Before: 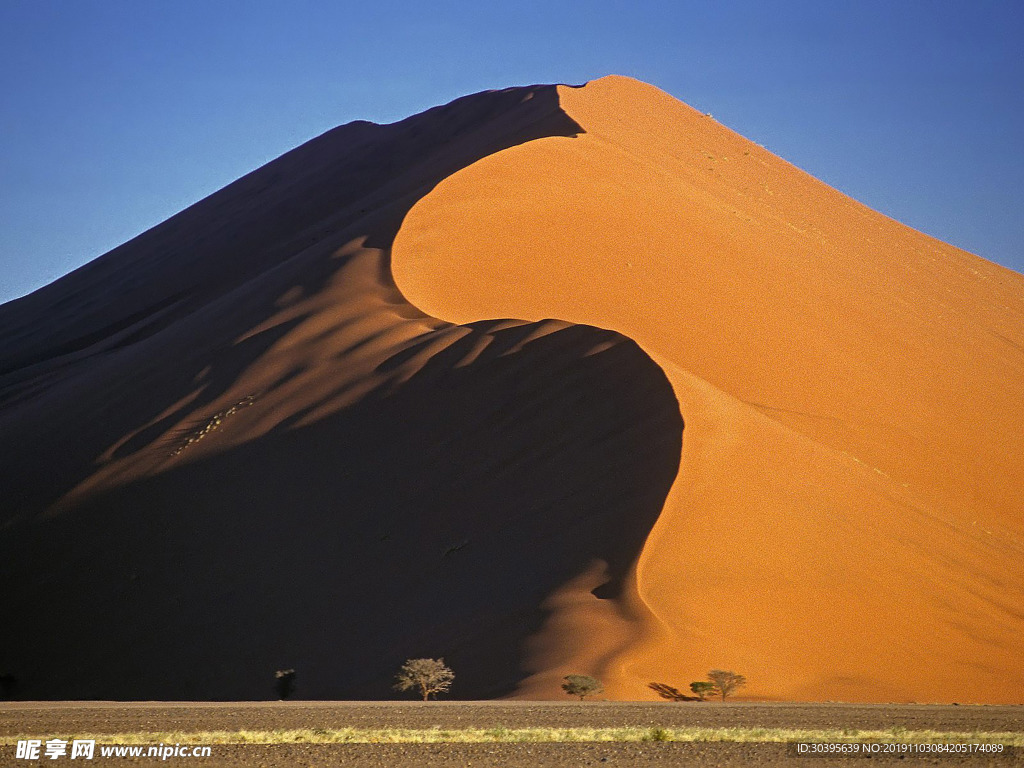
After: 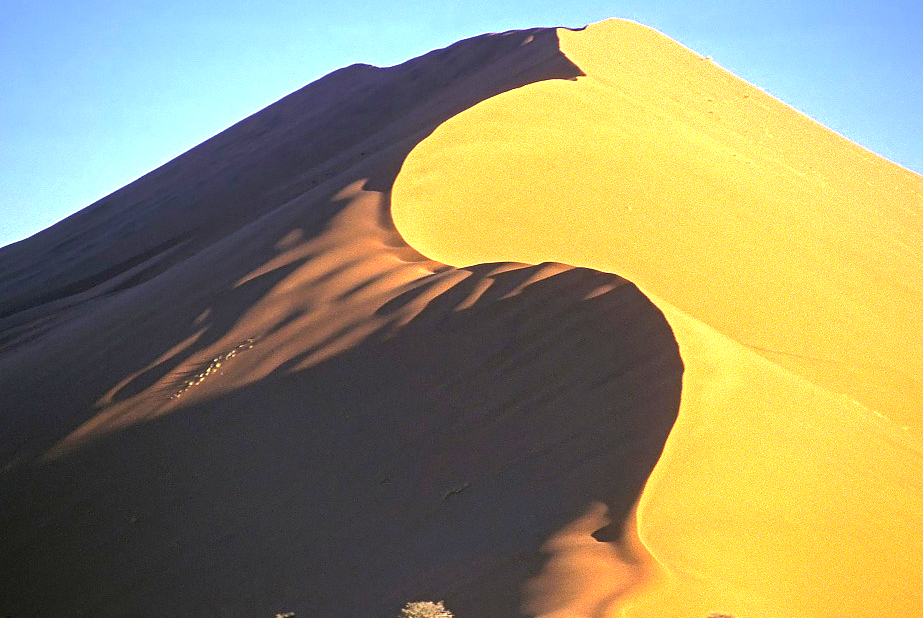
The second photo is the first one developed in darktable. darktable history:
crop: top 7.453%, right 9.816%, bottom 12.008%
exposure: black level correction 0.001, exposure 1.641 EV, compensate highlight preservation false
